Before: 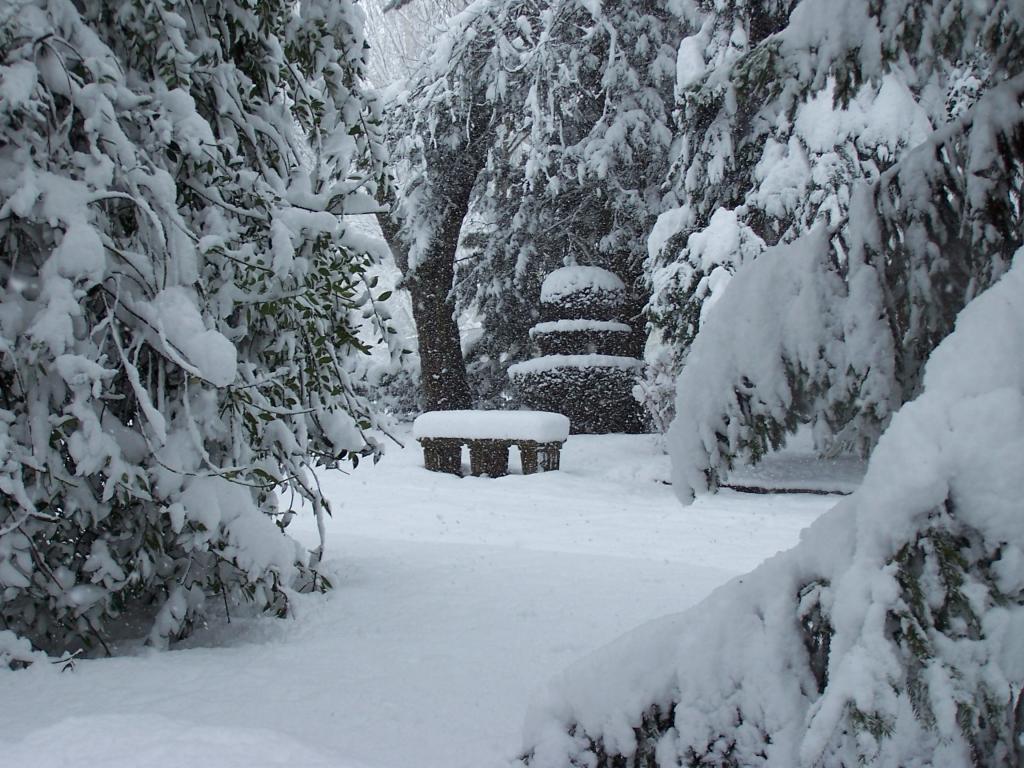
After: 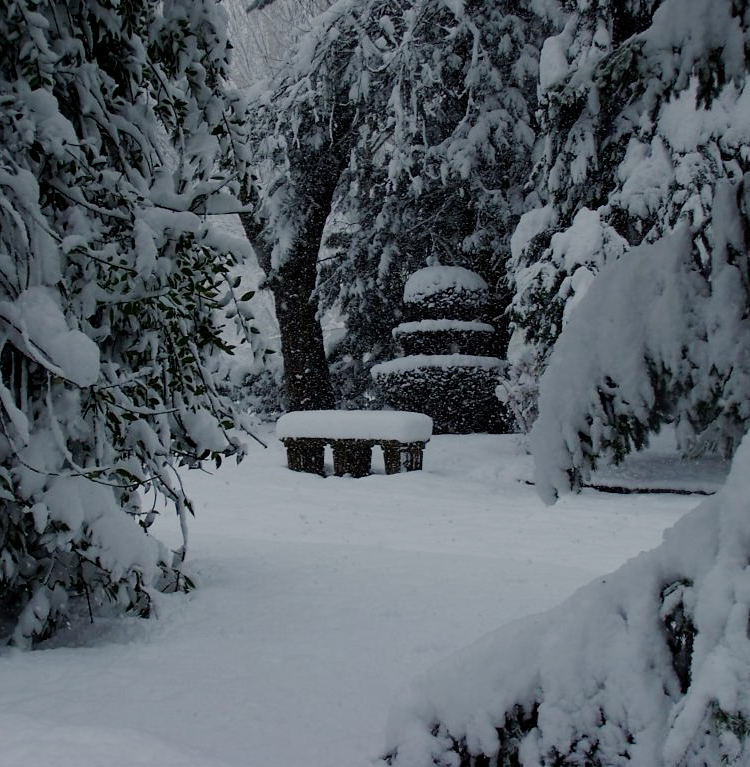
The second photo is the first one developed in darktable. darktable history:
crop: left 13.443%, right 13.31%
graduated density: on, module defaults
filmic rgb: middle gray luminance 29%, black relative exposure -10.3 EV, white relative exposure 5.5 EV, threshold 6 EV, target black luminance 0%, hardness 3.95, latitude 2.04%, contrast 1.132, highlights saturation mix 5%, shadows ↔ highlights balance 15.11%, preserve chrominance no, color science v3 (2019), use custom middle-gray values true, iterations of high-quality reconstruction 0, enable highlight reconstruction true
